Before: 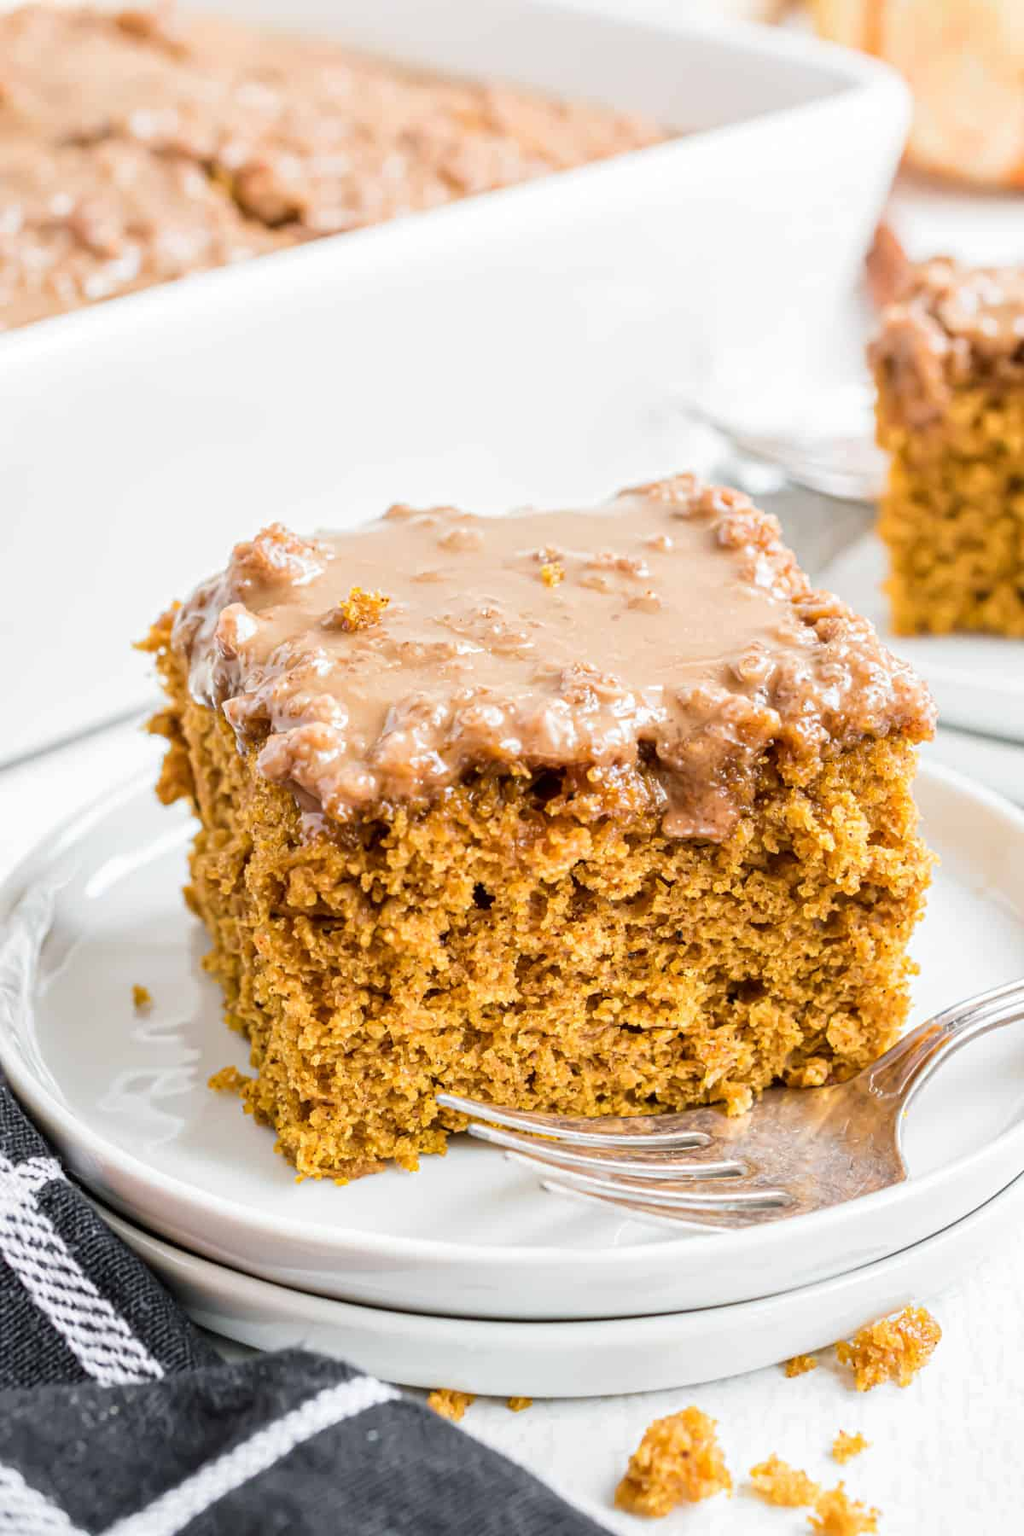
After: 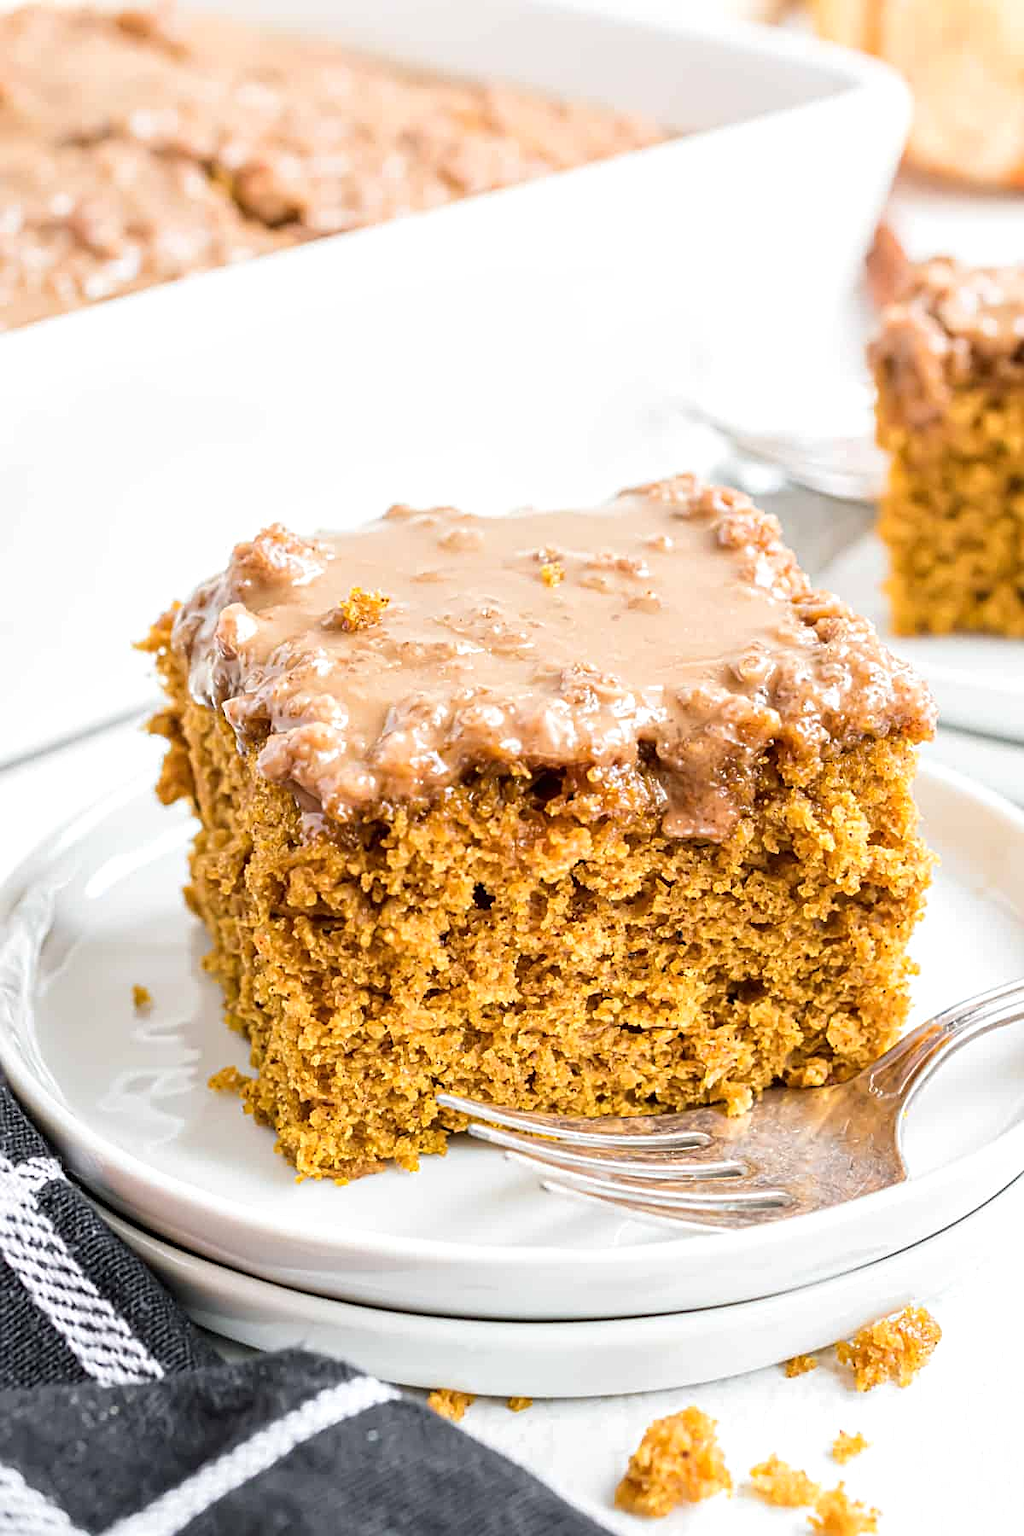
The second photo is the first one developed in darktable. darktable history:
sharpen: on, module defaults
exposure: exposure 0.15 EV, compensate highlight preservation false
